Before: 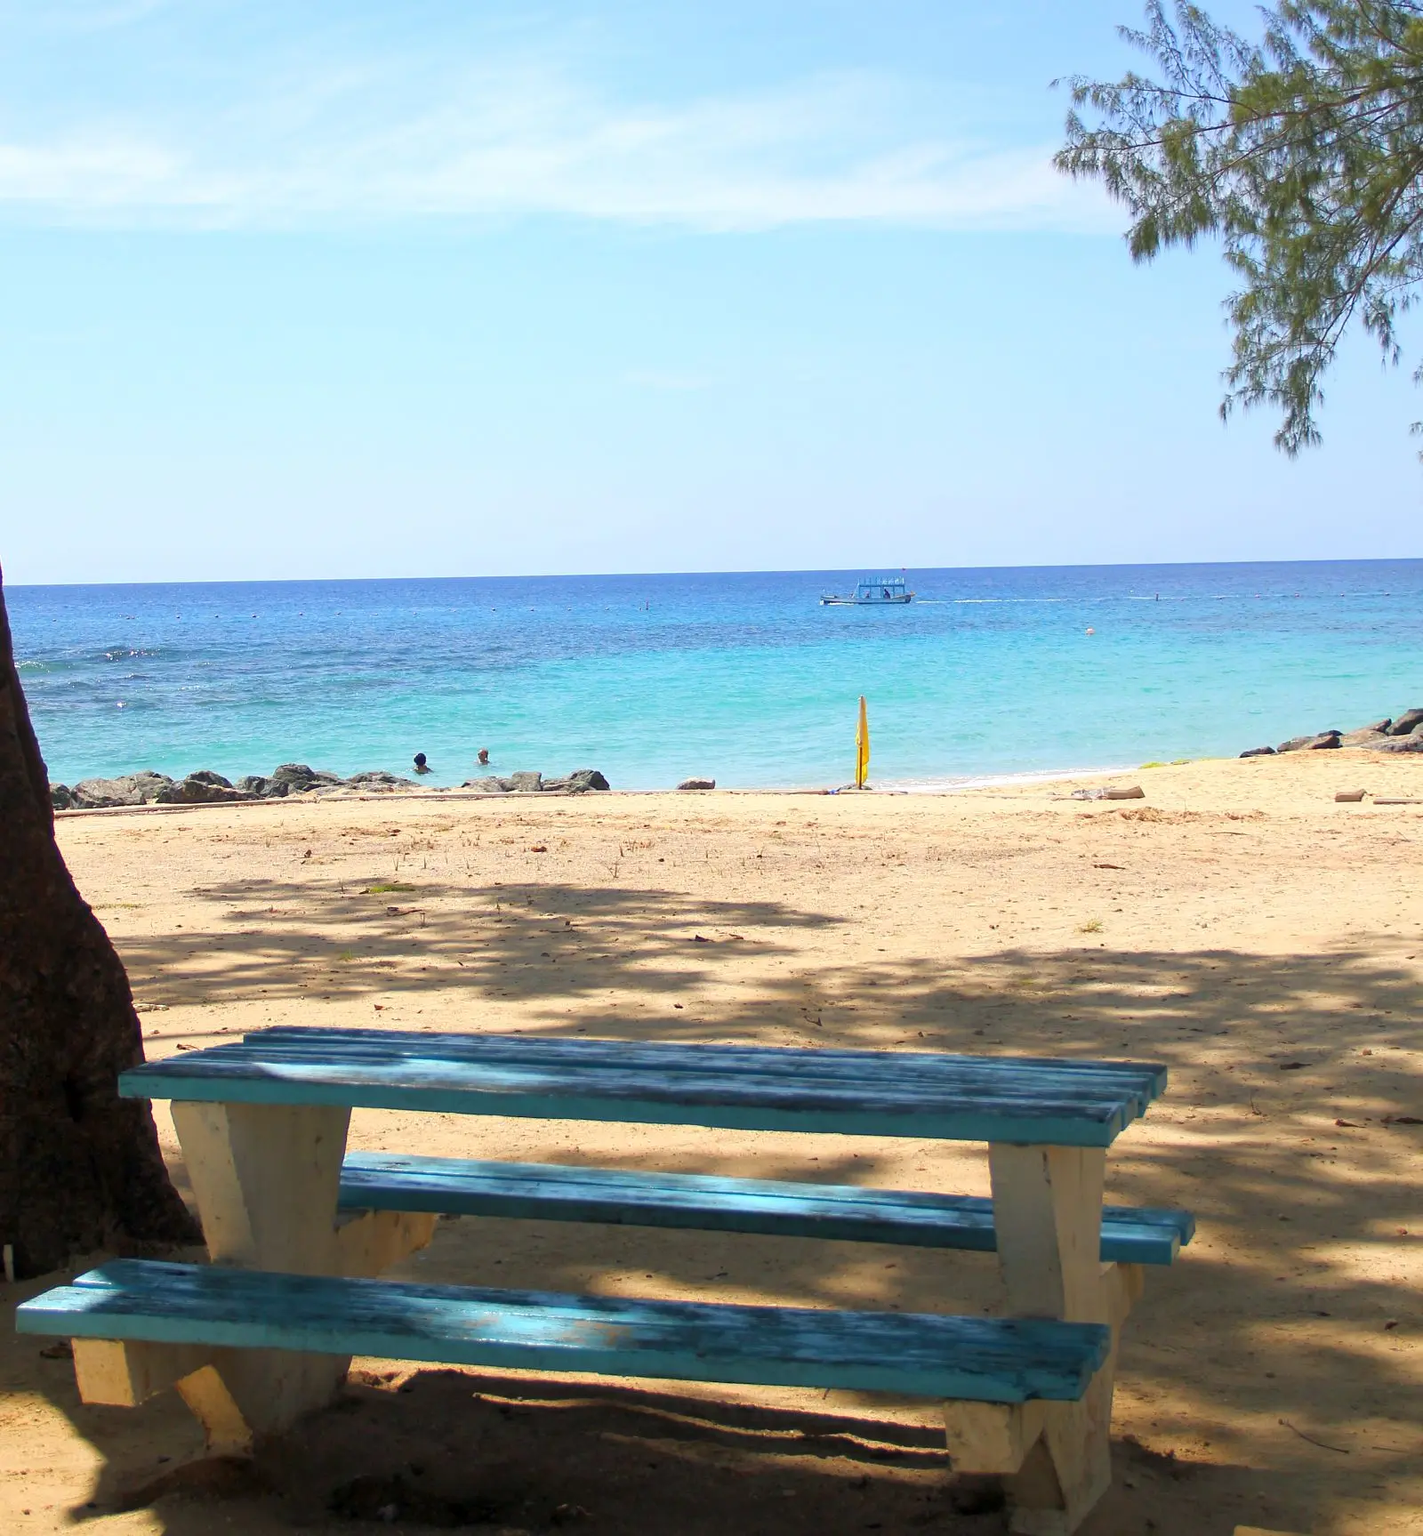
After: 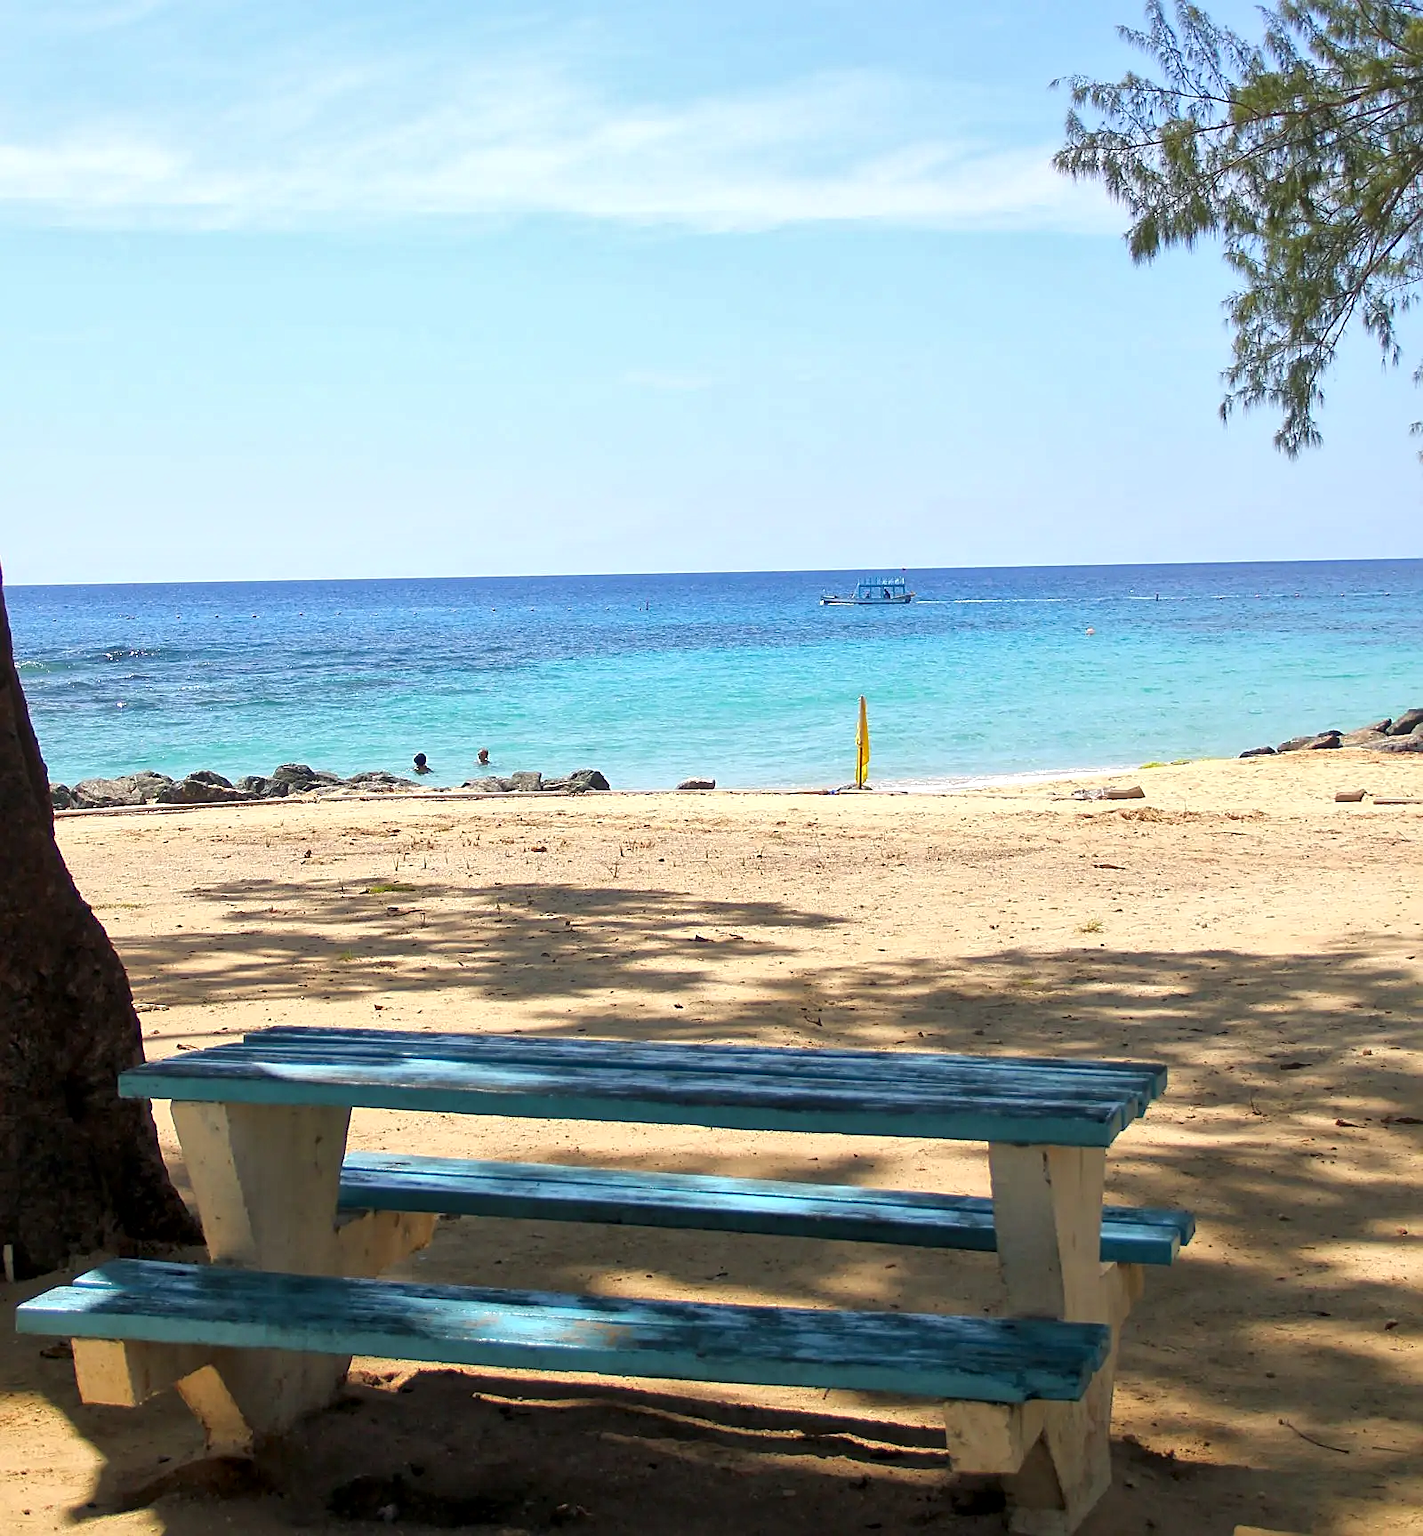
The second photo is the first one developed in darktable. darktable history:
sharpen: on, module defaults
local contrast: mode bilateral grid, contrast 20, coarseness 50, detail 150%, midtone range 0.2
